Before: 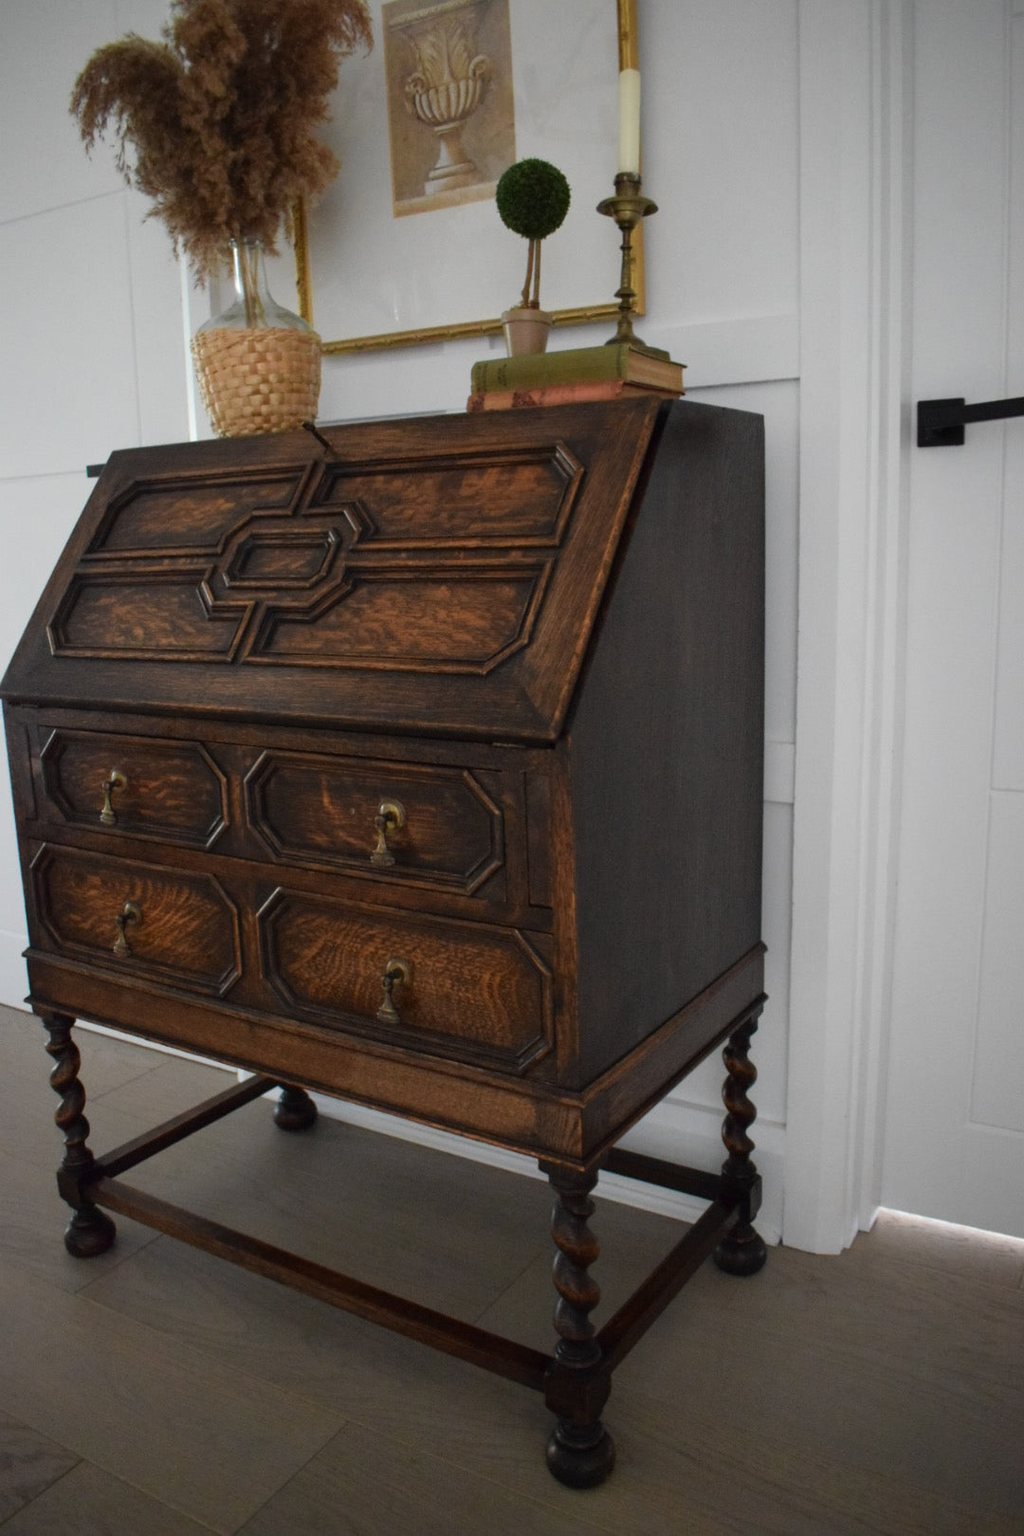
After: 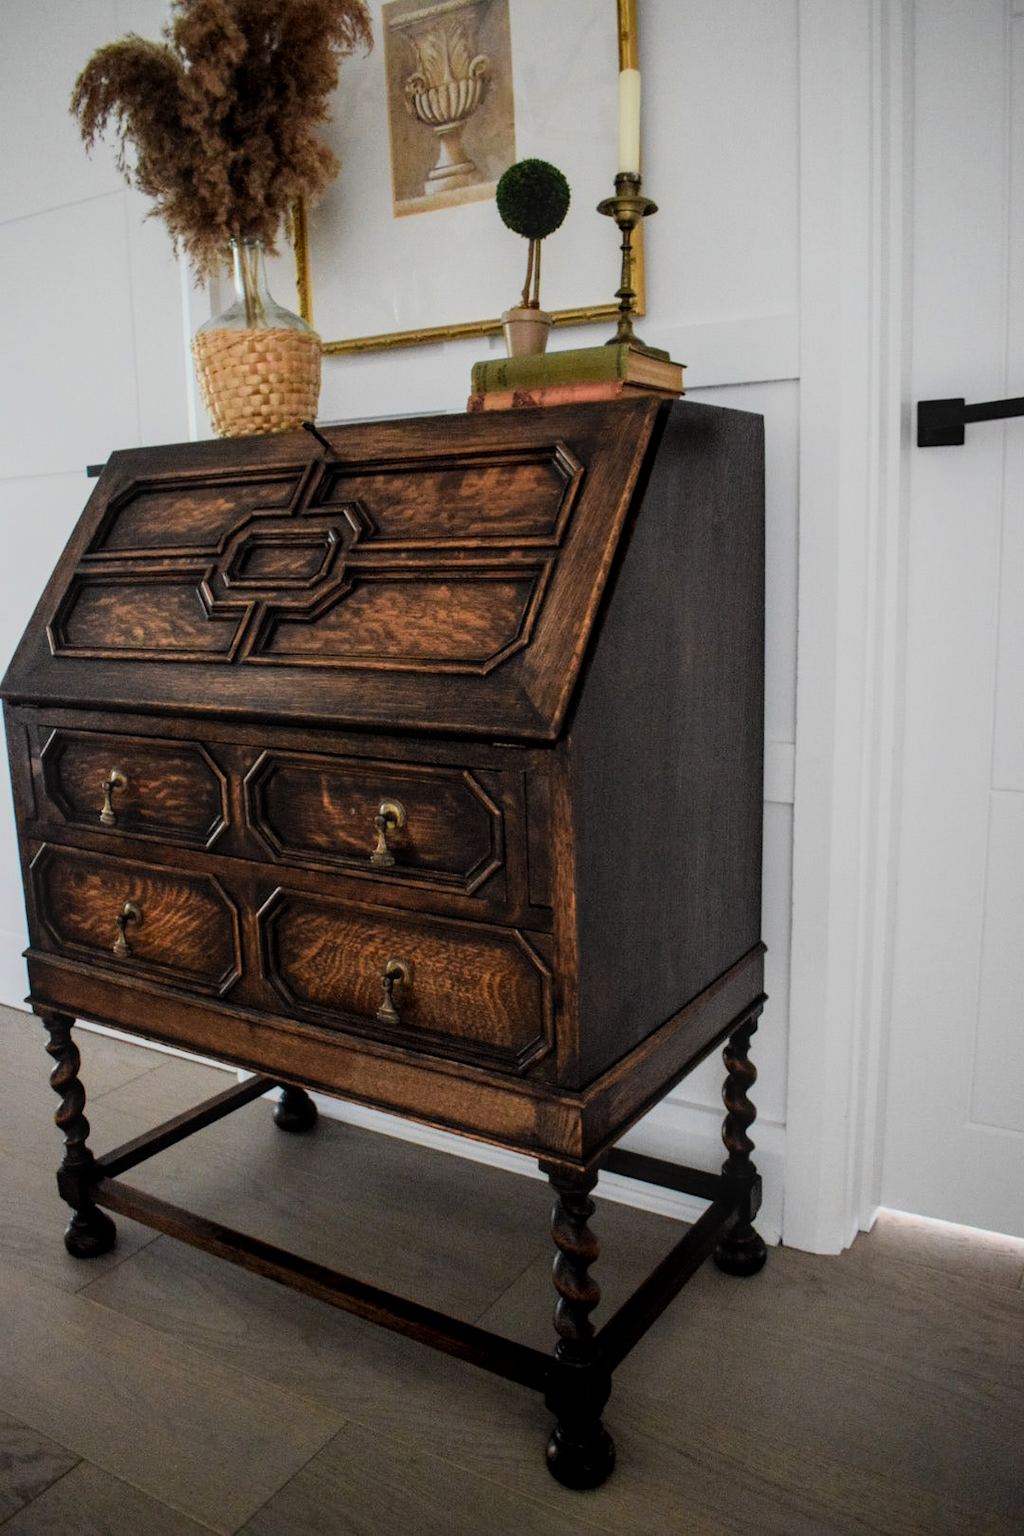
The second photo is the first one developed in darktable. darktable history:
contrast brightness saturation: contrast 0.2, brightness 0.16, saturation 0.22
filmic rgb: black relative exposure -7.15 EV, white relative exposure 5.36 EV, hardness 3.02, color science v6 (2022)
local contrast: on, module defaults
